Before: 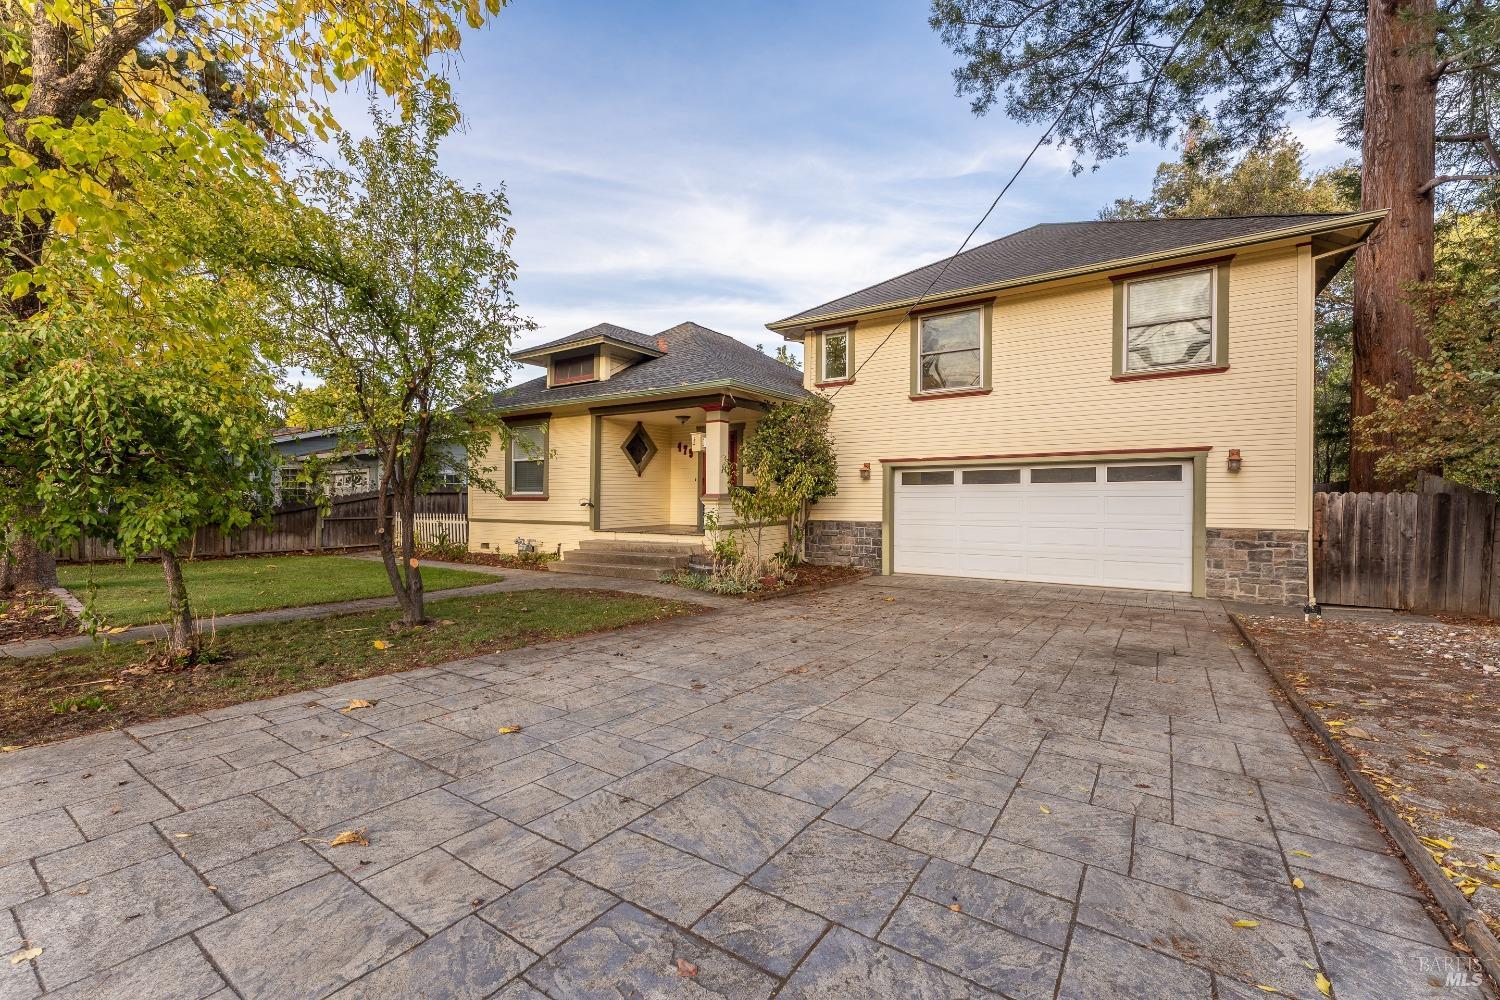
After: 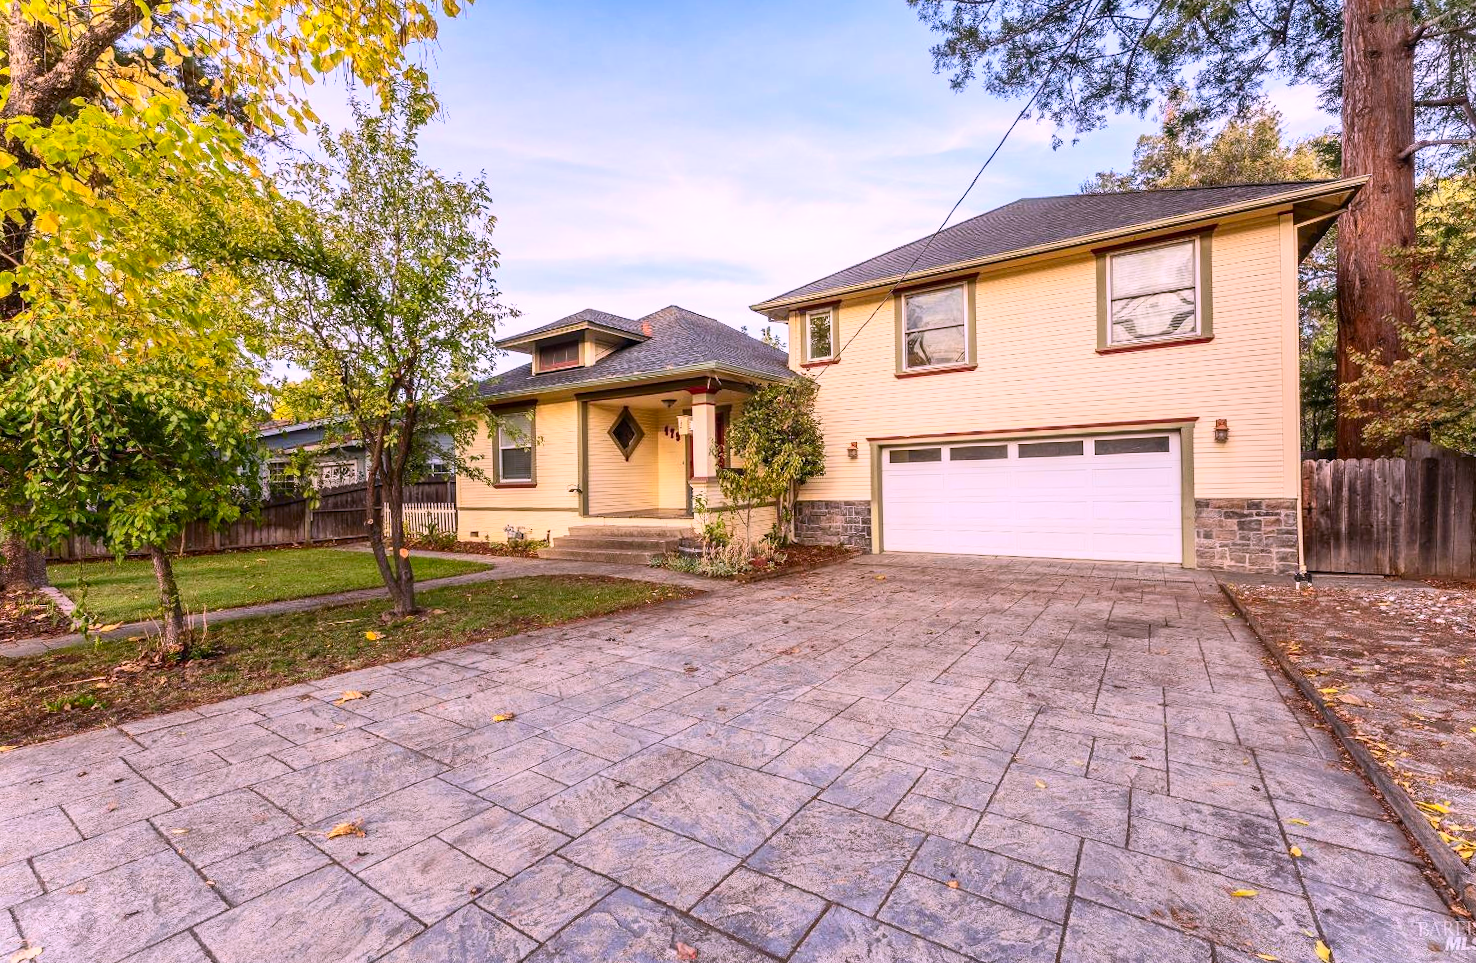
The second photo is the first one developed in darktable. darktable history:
white balance: red 1.066, blue 1.119
contrast brightness saturation: contrast 0.23, brightness 0.1, saturation 0.29
rotate and perspective: rotation -1.42°, crop left 0.016, crop right 0.984, crop top 0.035, crop bottom 0.965
